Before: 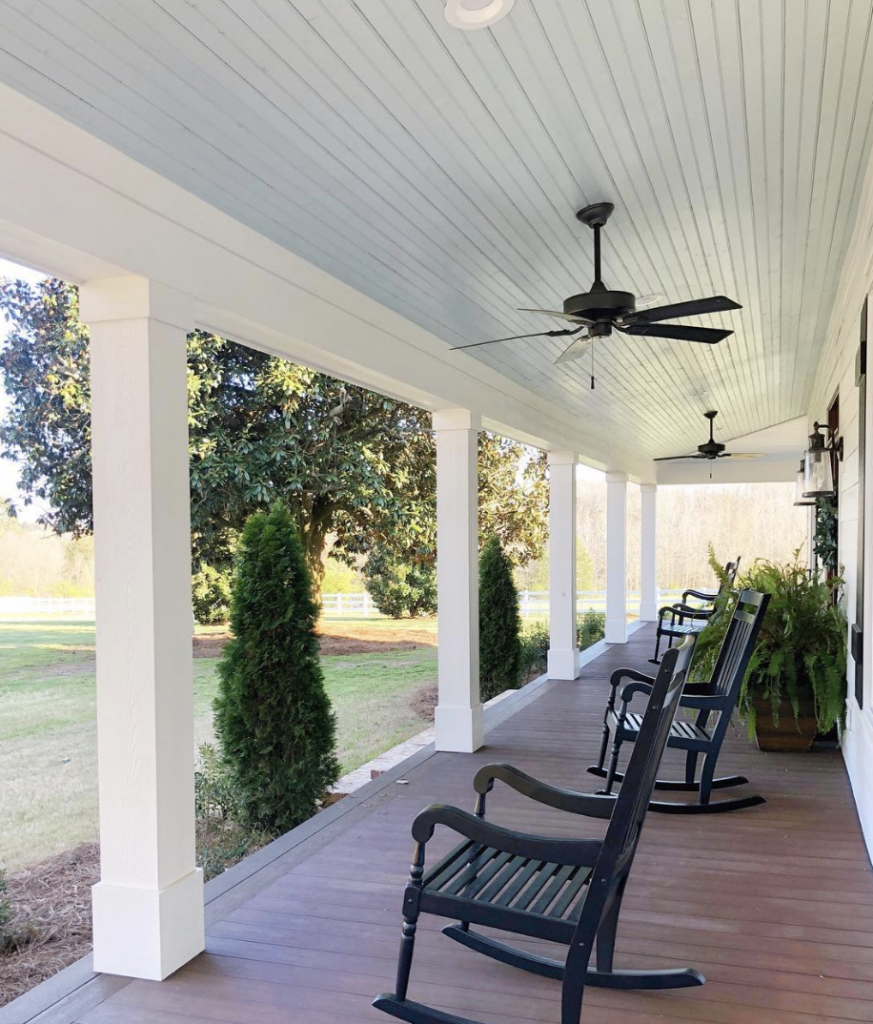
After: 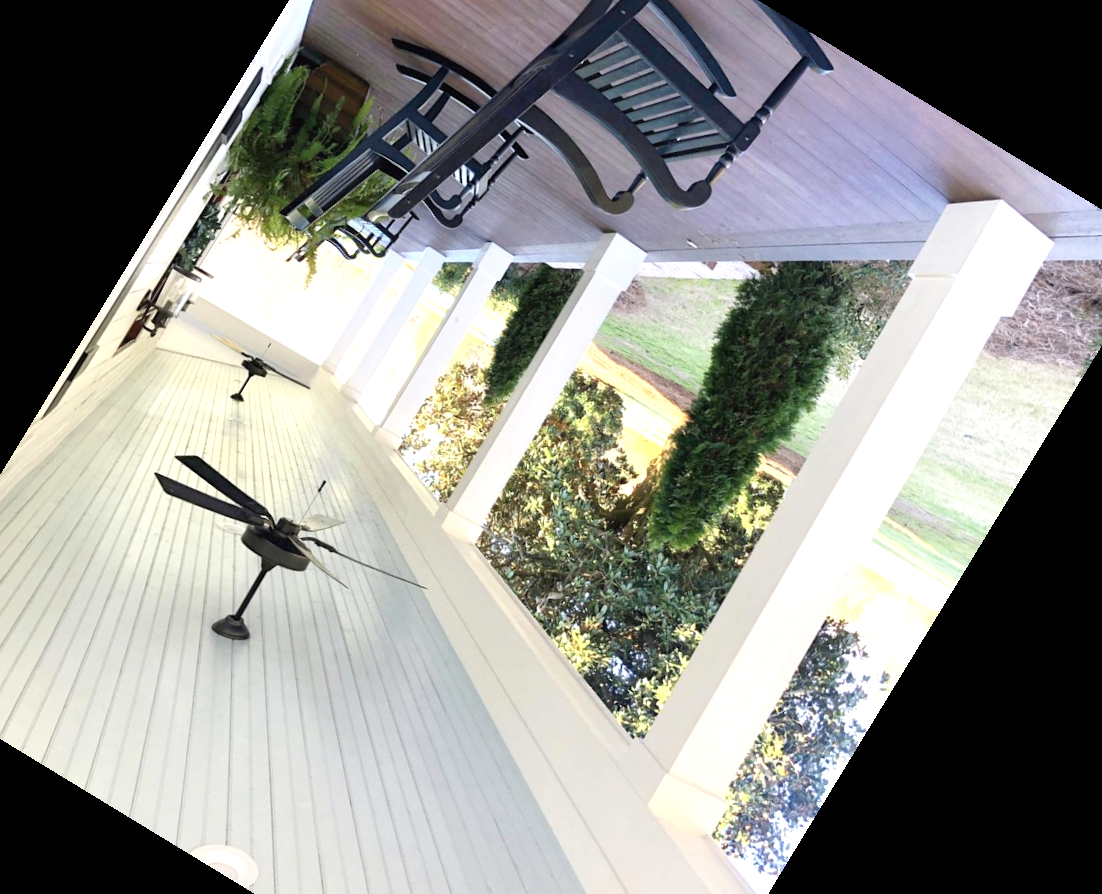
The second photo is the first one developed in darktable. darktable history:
crop and rotate: angle 148.68°, left 9.111%, top 15.603%, right 4.588%, bottom 17.041%
exposure: exposure 0.6 EV, compensate highlight preservation false
